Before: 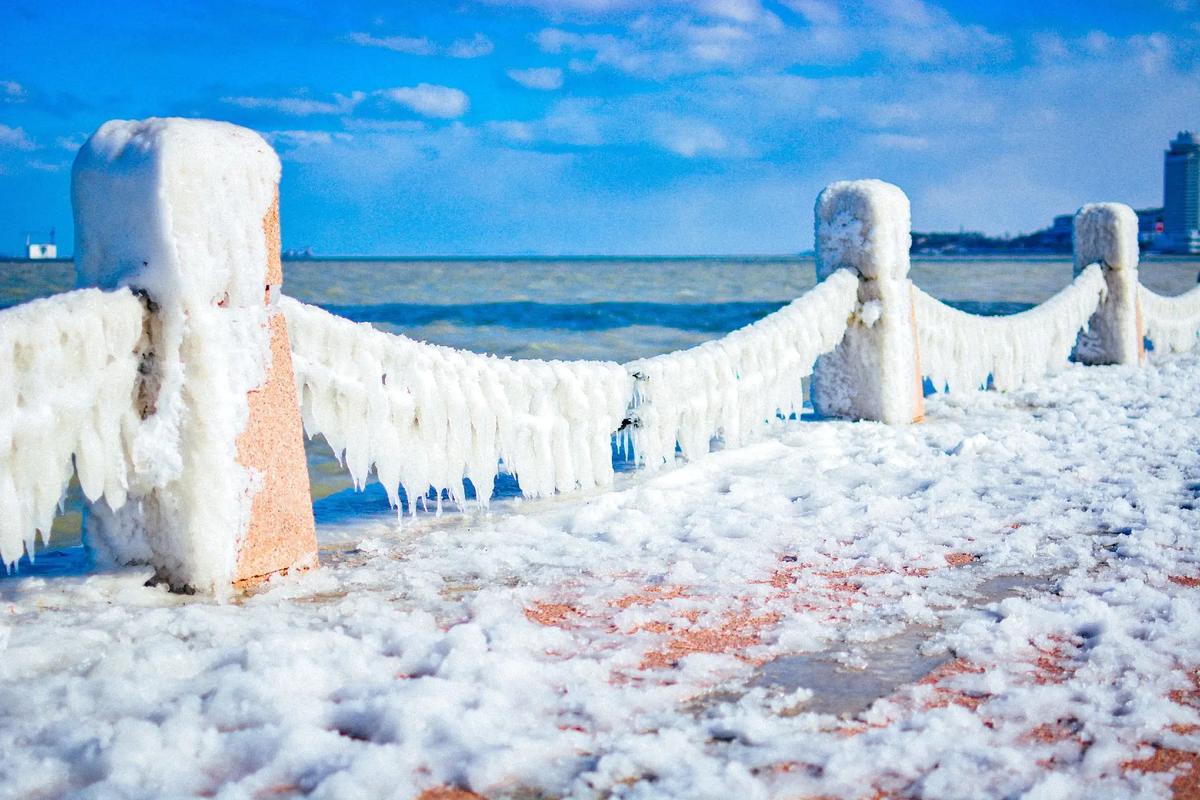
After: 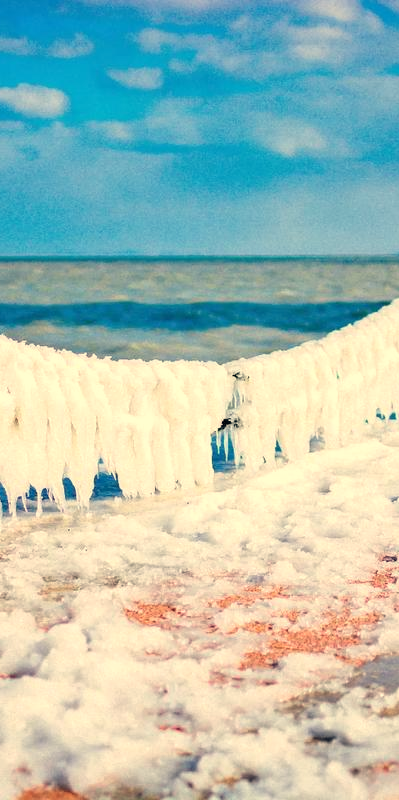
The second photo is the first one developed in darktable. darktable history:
white balance: red 1.138, green 0.996, blue 0.812
crop: left 33.36%, right 33.36%
